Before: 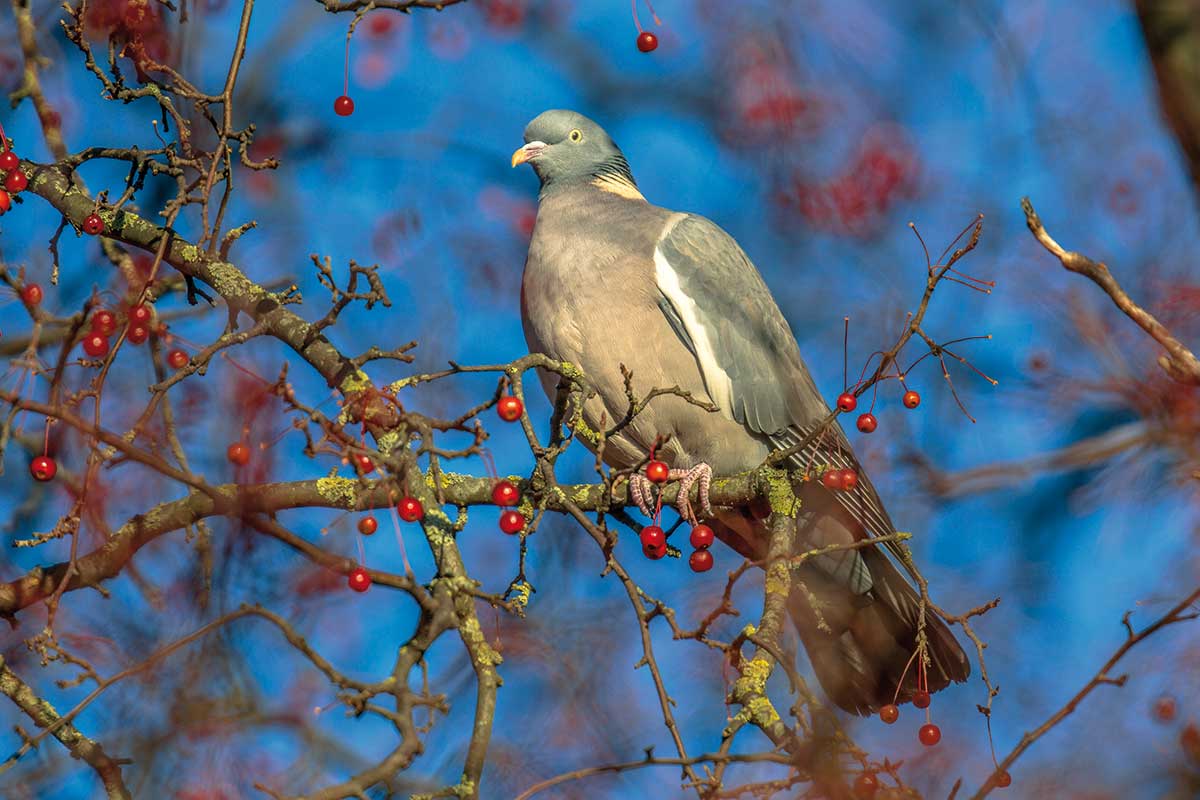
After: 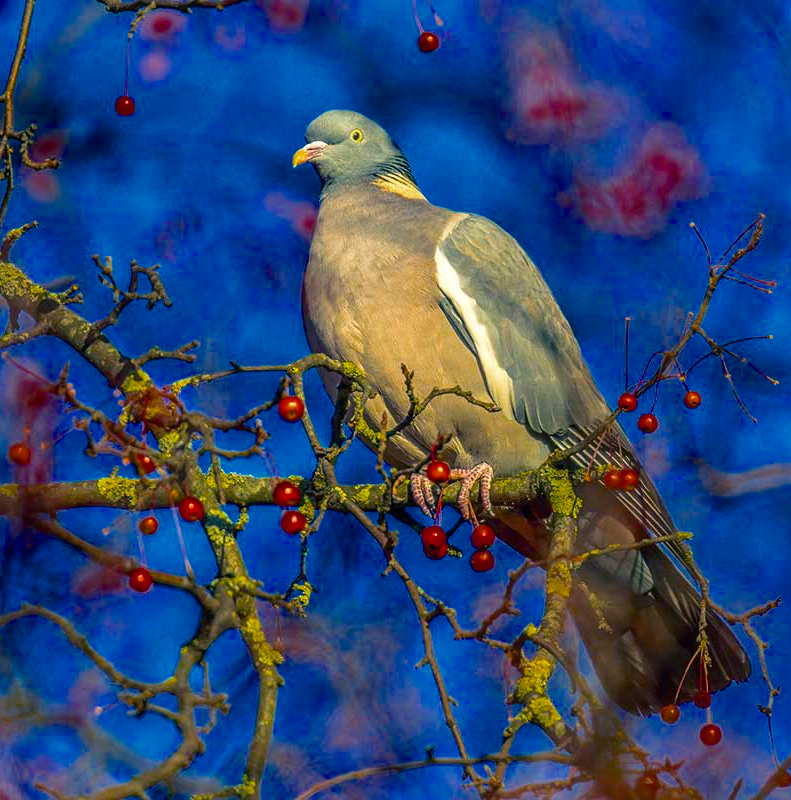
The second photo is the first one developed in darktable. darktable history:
color balance rgb: shadows lift › luminance -41.017%, shadows lift › chroma 13.99%, shadows lift › hue 260.05°, linear chroma grading › global chroma 18.254%, perceptual saturation grading › global saturation 19.271%, global vibrance 10.631%, saturation formula JzAzBz (2021)
crop and rotate: left 18.279%, right 15.759%
